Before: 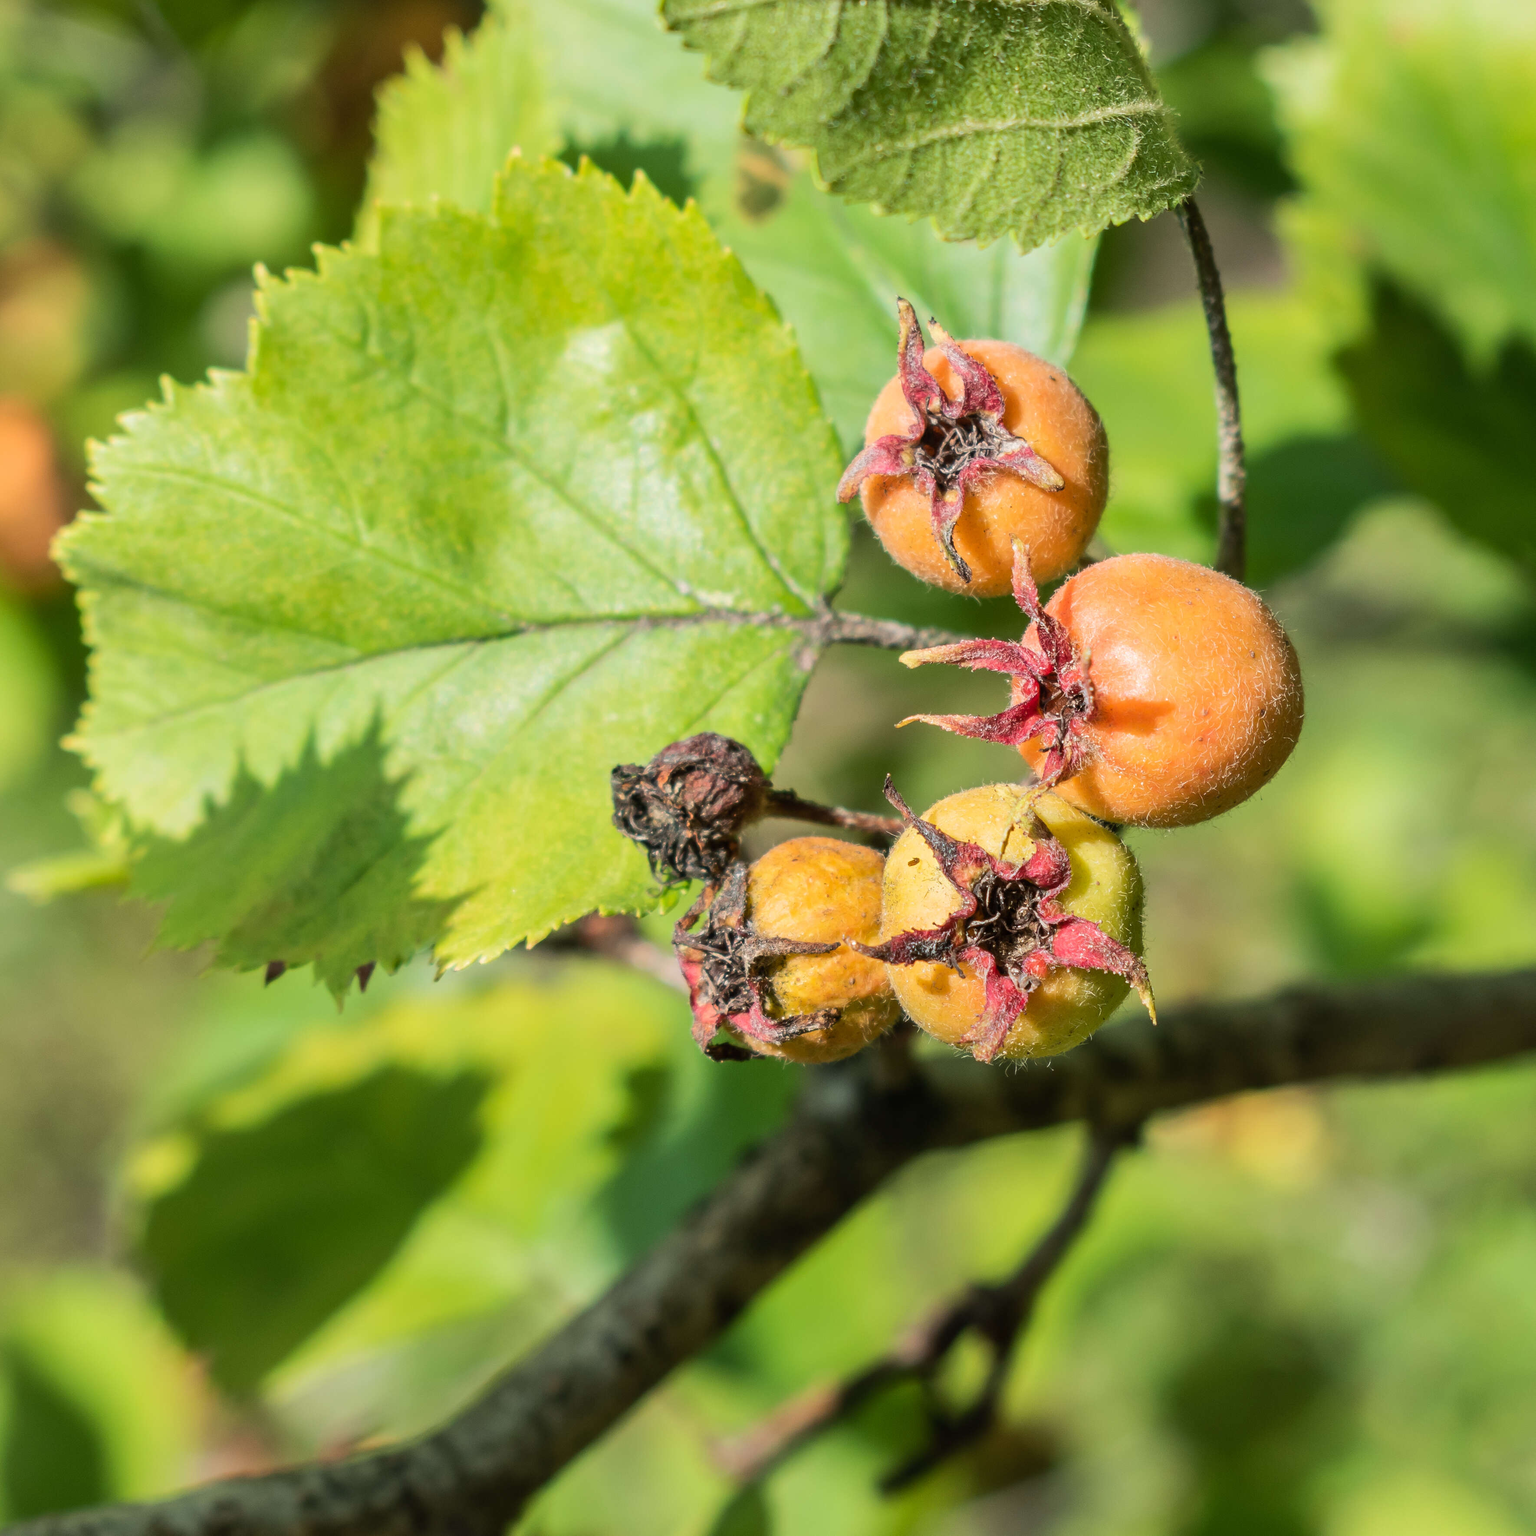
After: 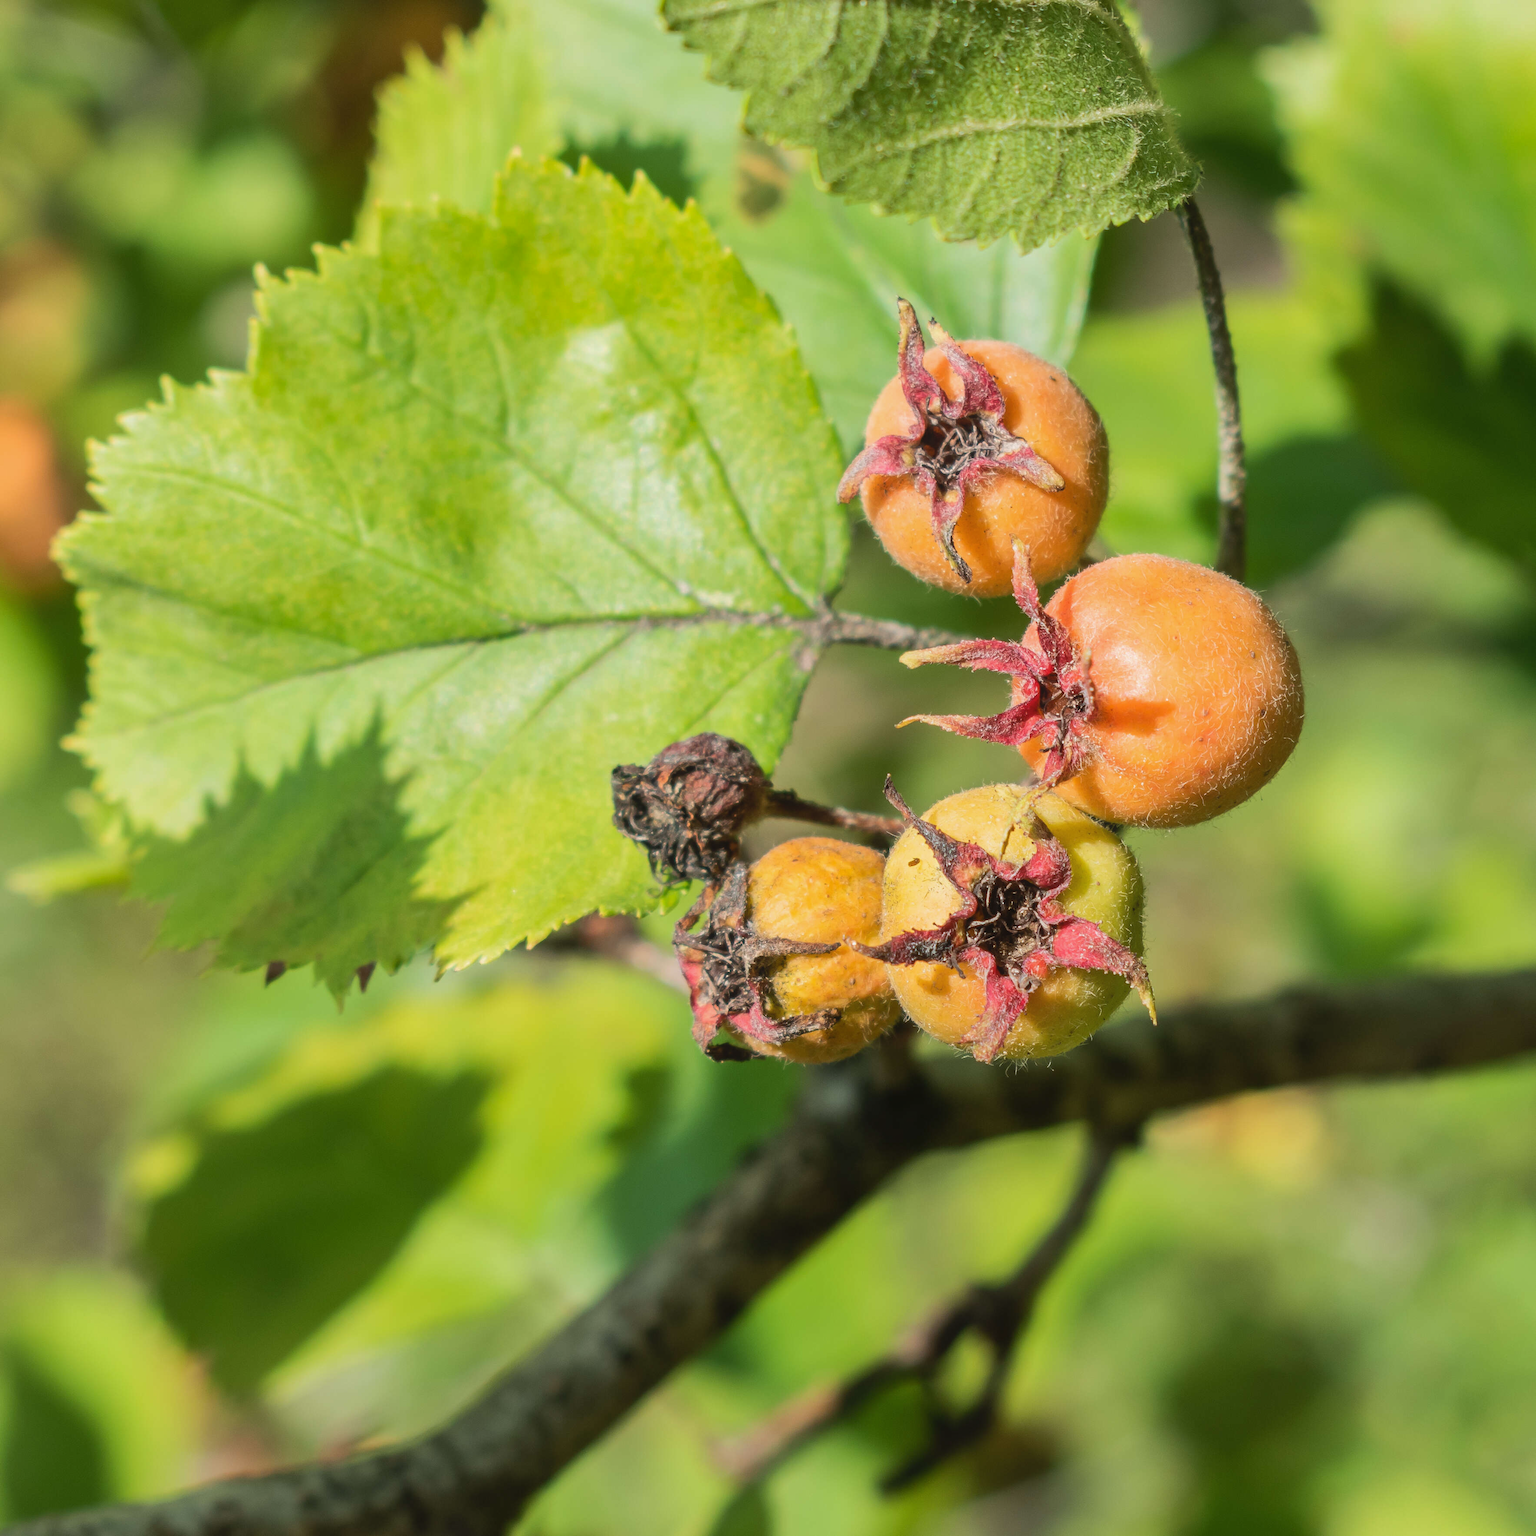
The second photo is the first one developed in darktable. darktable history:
shadows and highlights: radius 128.3, shadows 30.49, highlights -31.09, low approximation 0.01, soften with gaussian
contrast equalizer: octaves 7, y [[0.6 ×6], [0.55 ×6], [0 ×6], [0 ×6], [0 ×6]], mix -0.307
